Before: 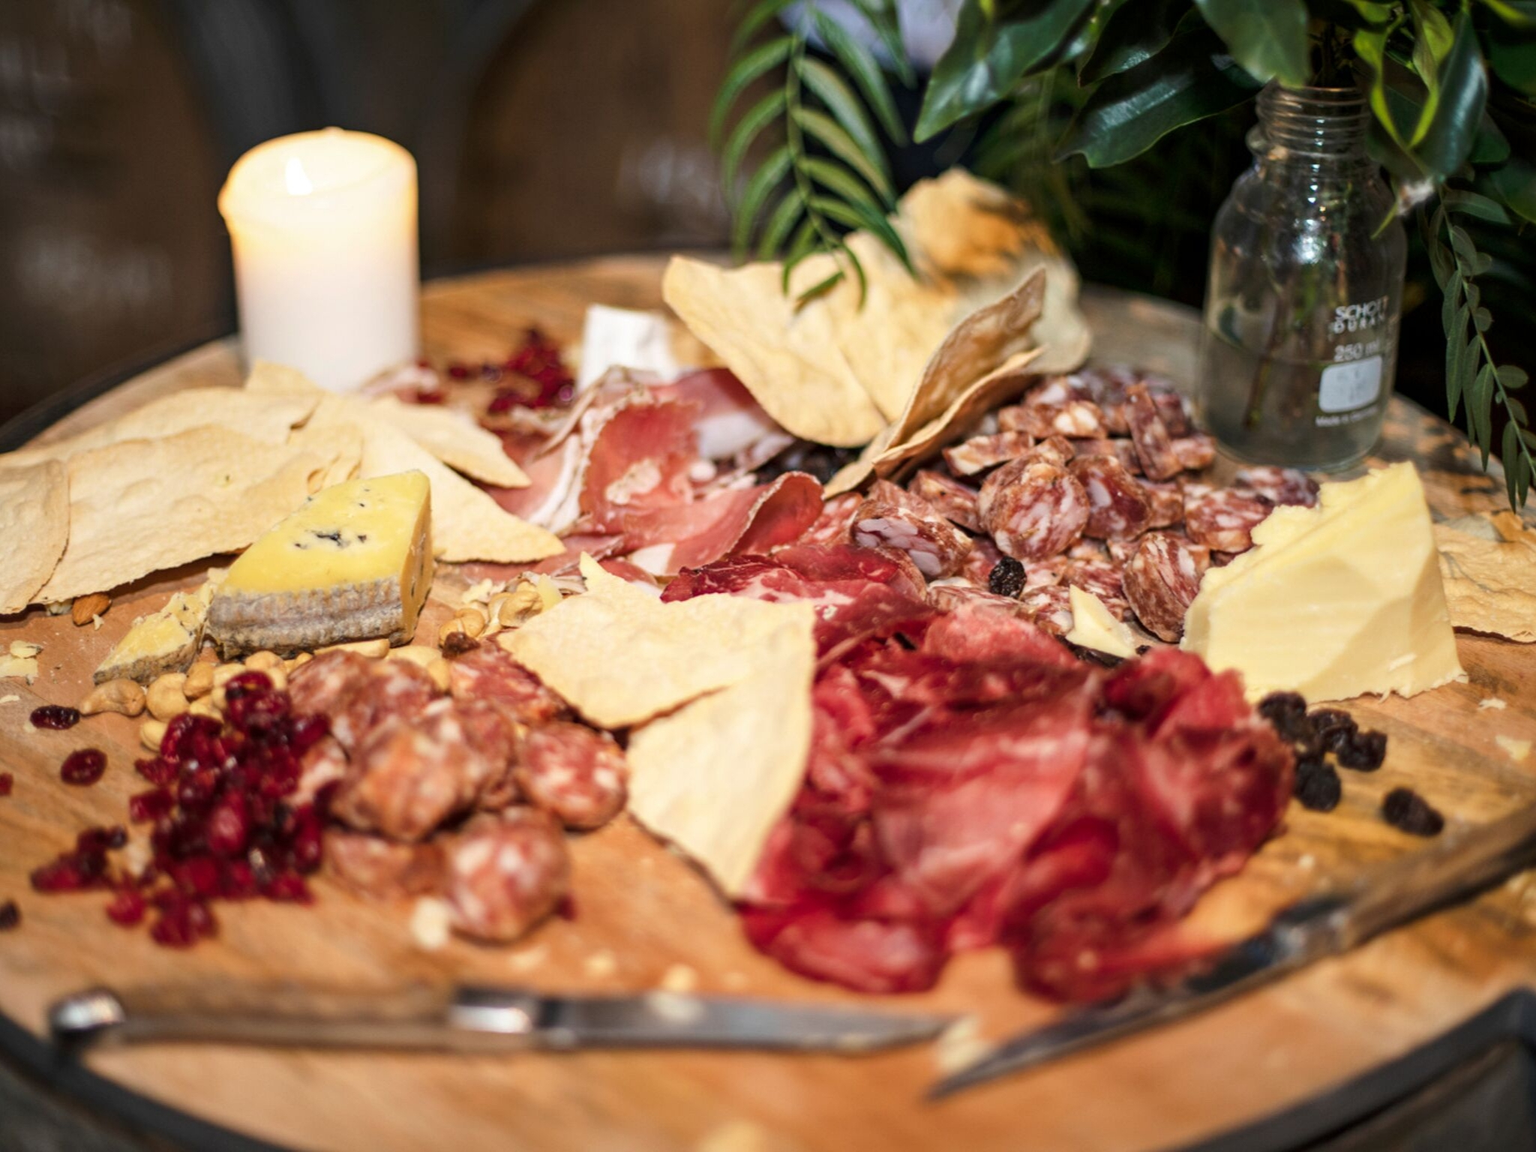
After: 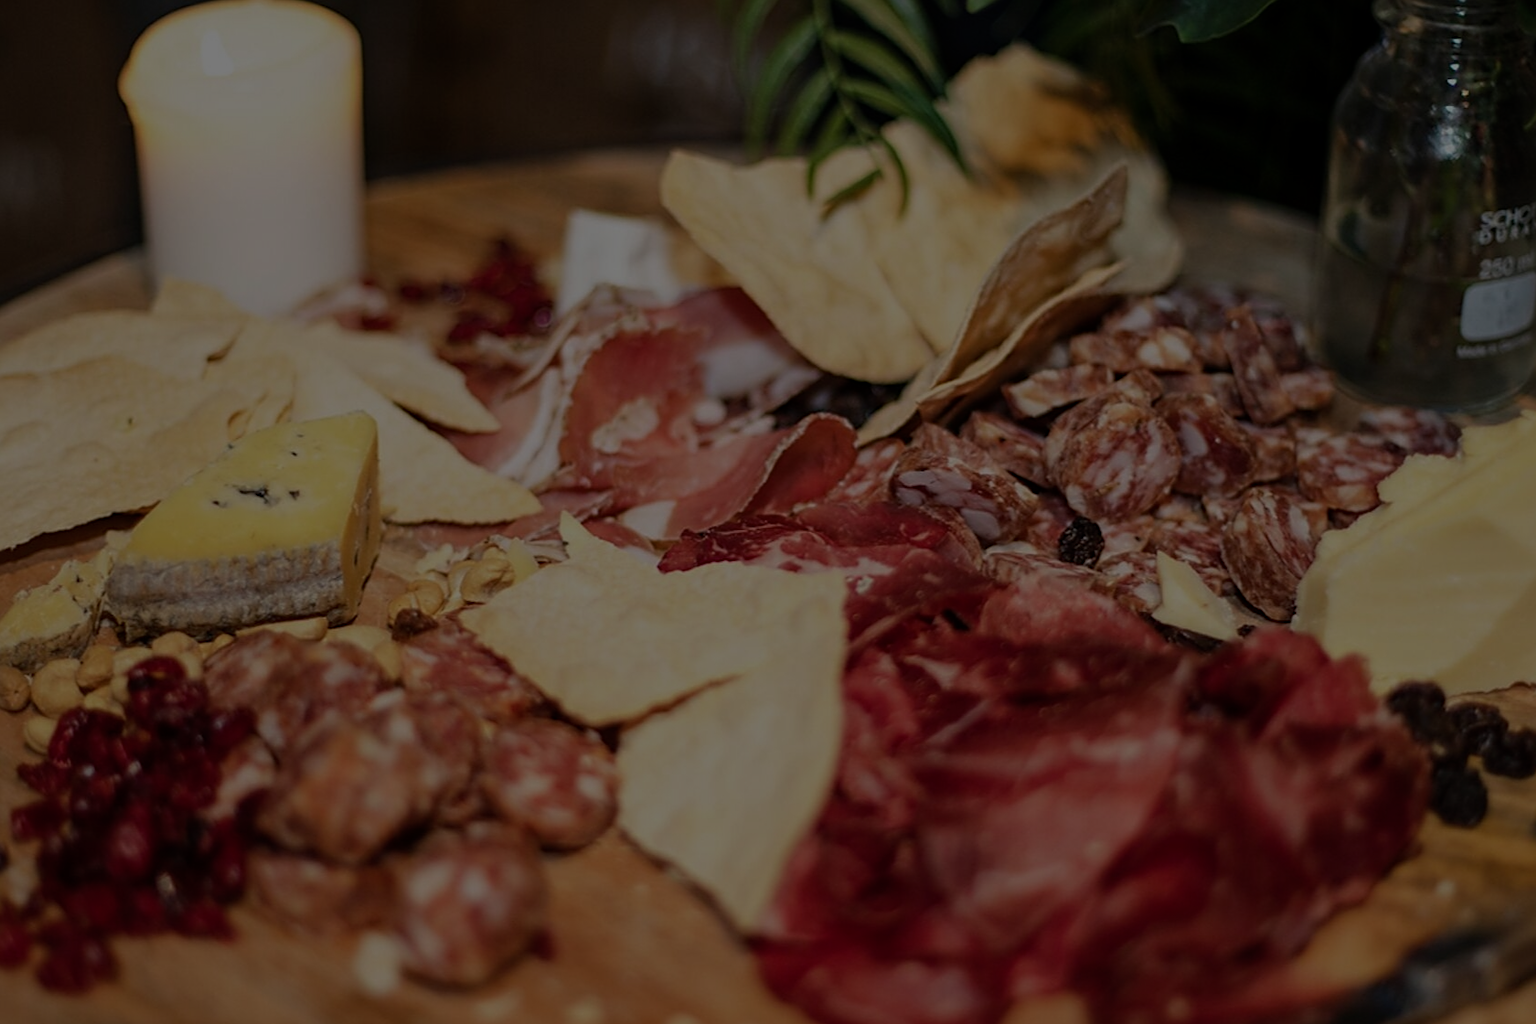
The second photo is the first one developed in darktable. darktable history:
crop: left 7.881%, top 11.565%, right 10.061%, bottom 15.481%
tone equalizer: edges refinement/feathering 500, mask exposure compensation -1.57 EV, preserve details no
exposure: exposure -2.4 EV, compensate exposure bias true, compensate highlight preservation false
sharpen: on, module defaults
